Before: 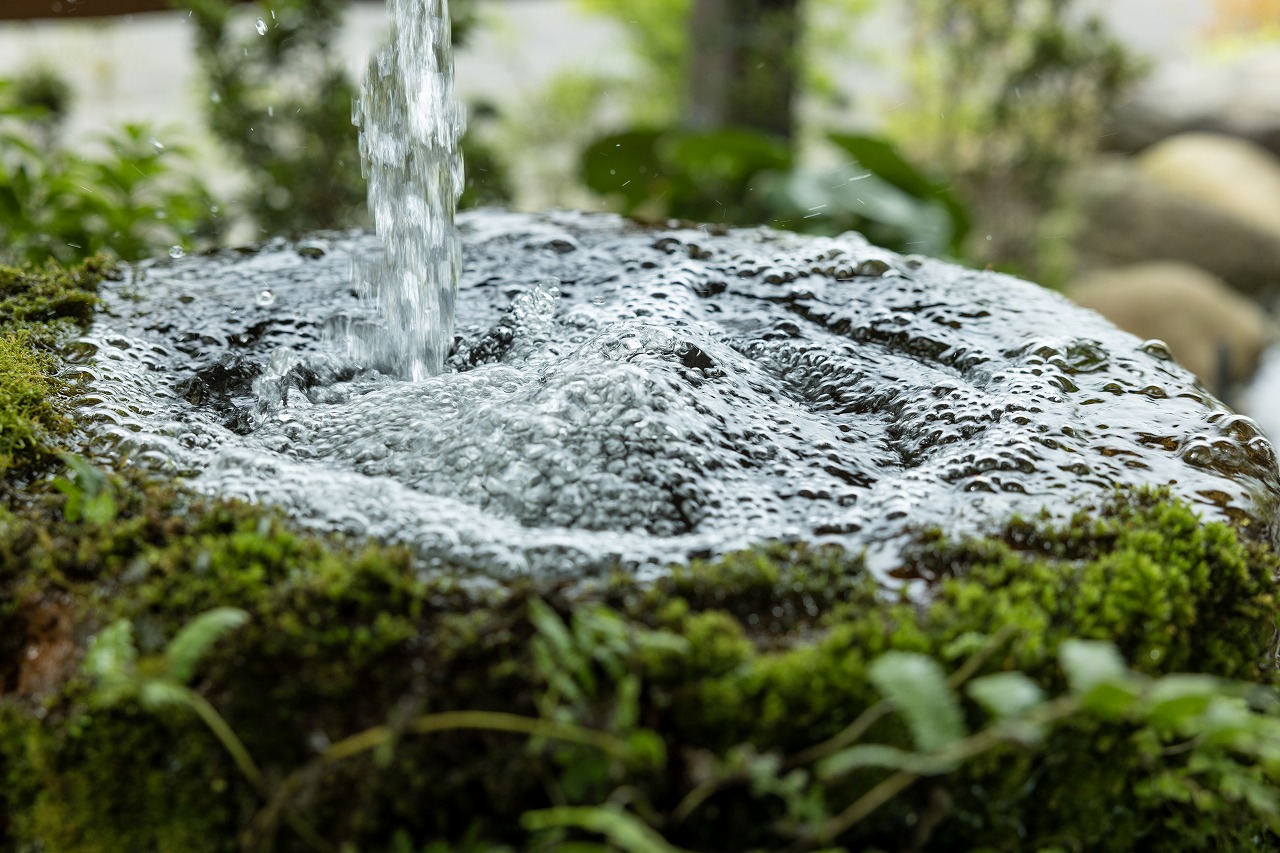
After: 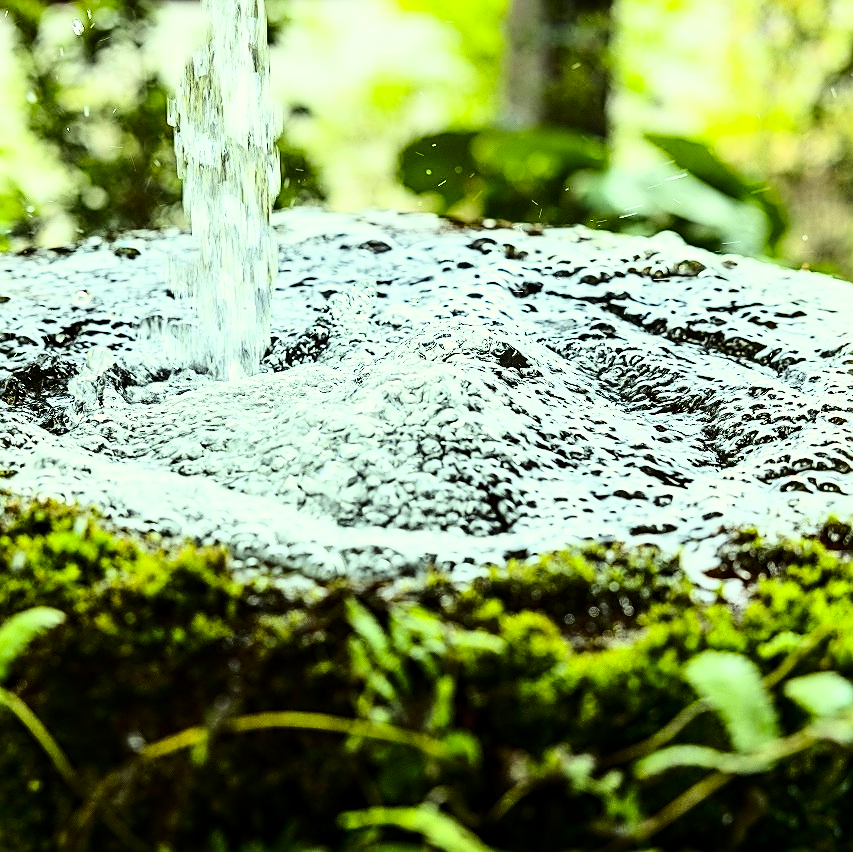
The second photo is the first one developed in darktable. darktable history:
crop and rotate: left 14.396%, right 18.928%
sharpen: on, module defaults
color balance rgb: linear chroma grading › global chroma 13.753%, perceptual saturation grading › global saturation 18.719%
contrast brightness saturation: contrast 0.277
color correction: highlights a* -5.9, highlights b* 10.79
base curve: curves: ch0 [(0, 0) (0.028, 0.03) (0.121, 0.232) (0.46, 0.748) (0.859, 0.968) (1, 1)]
exposure: black level correction 0, exposure 0.301 EV, compensate exposure bias true, compensate highlight preservation false
contrast equalizer: y [[0.502, 0.505, 0.512, 0.529, 0.564, 0.588], [0.5 ×6], [0.502, 0.505, 0.512, 0.529, 0.564, 0.588], [0, 0.001, 0.001, 0.004, 0.008, 0.011], [0, 0.001, 0.001, 0.004, 0.008, 0.011]]
